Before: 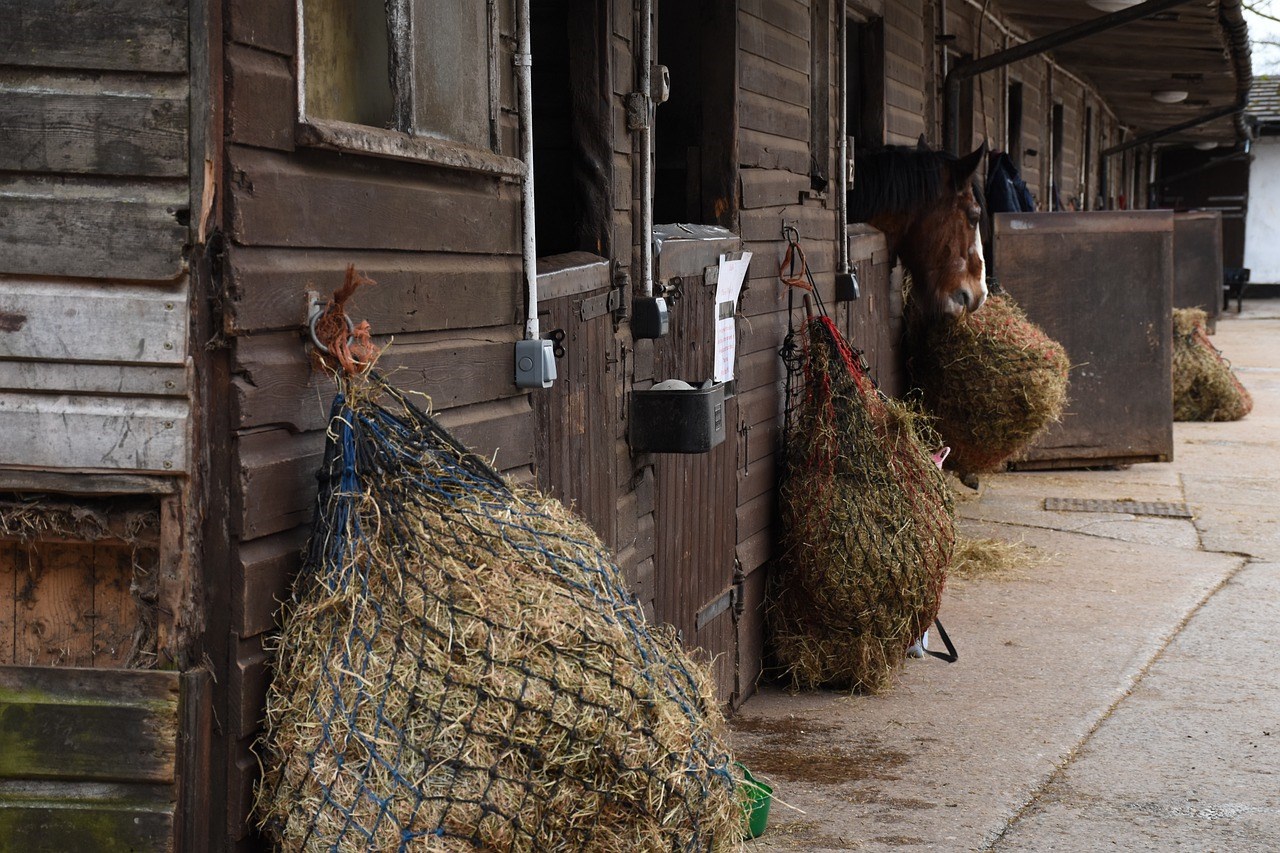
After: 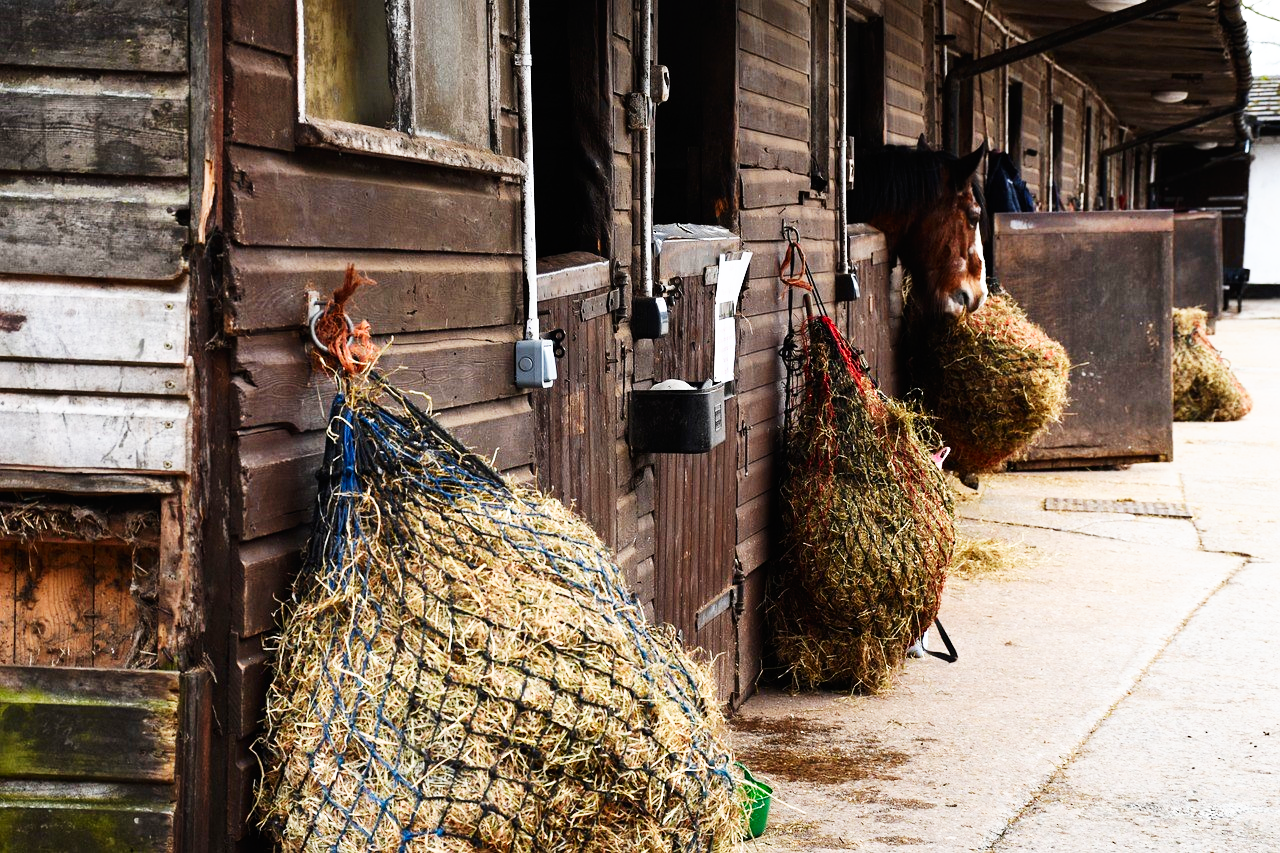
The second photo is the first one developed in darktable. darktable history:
contrast brightness saturation: contrast 0.102, brightness 0.013, saturation 0.018
base curve: curves: ch0 [(0, 0) (0.007, 0.004) (0.027, 0.03) (0.046, 0.07) (0.207, 0.54) (0.442, 0.872) (0.673, 0.972) (1, 1)], preserve colors none
